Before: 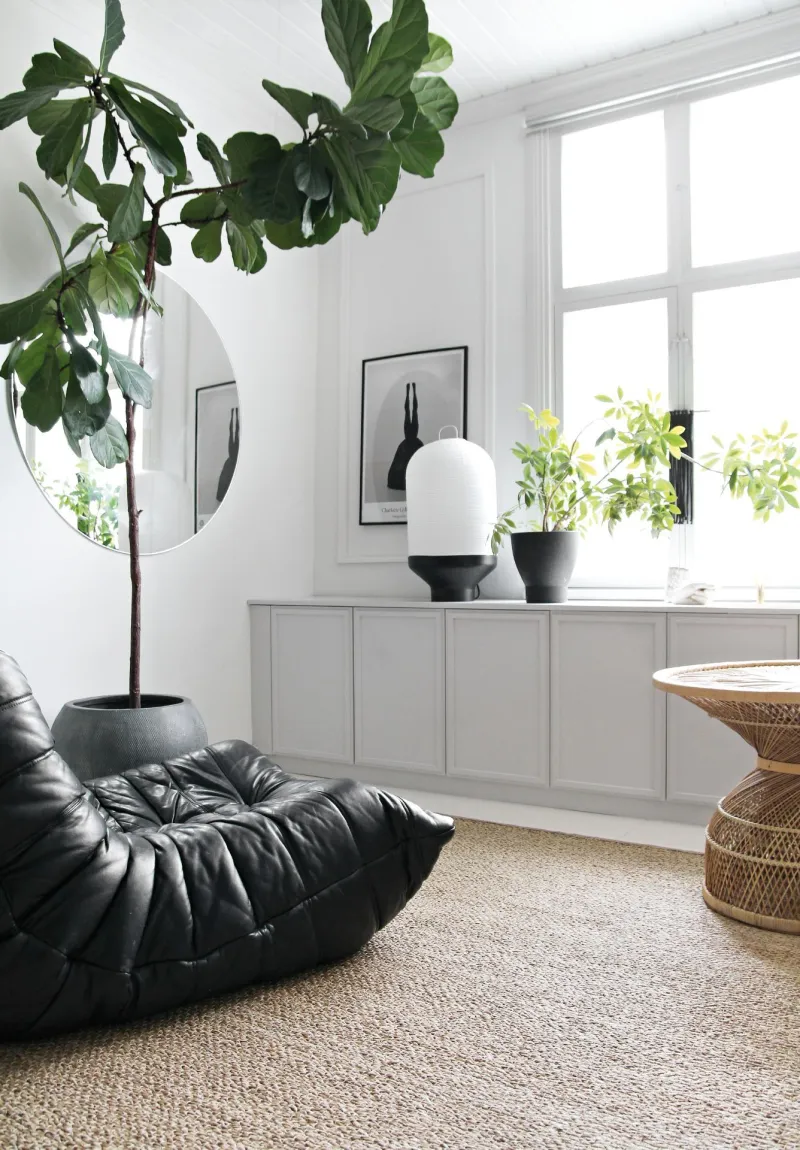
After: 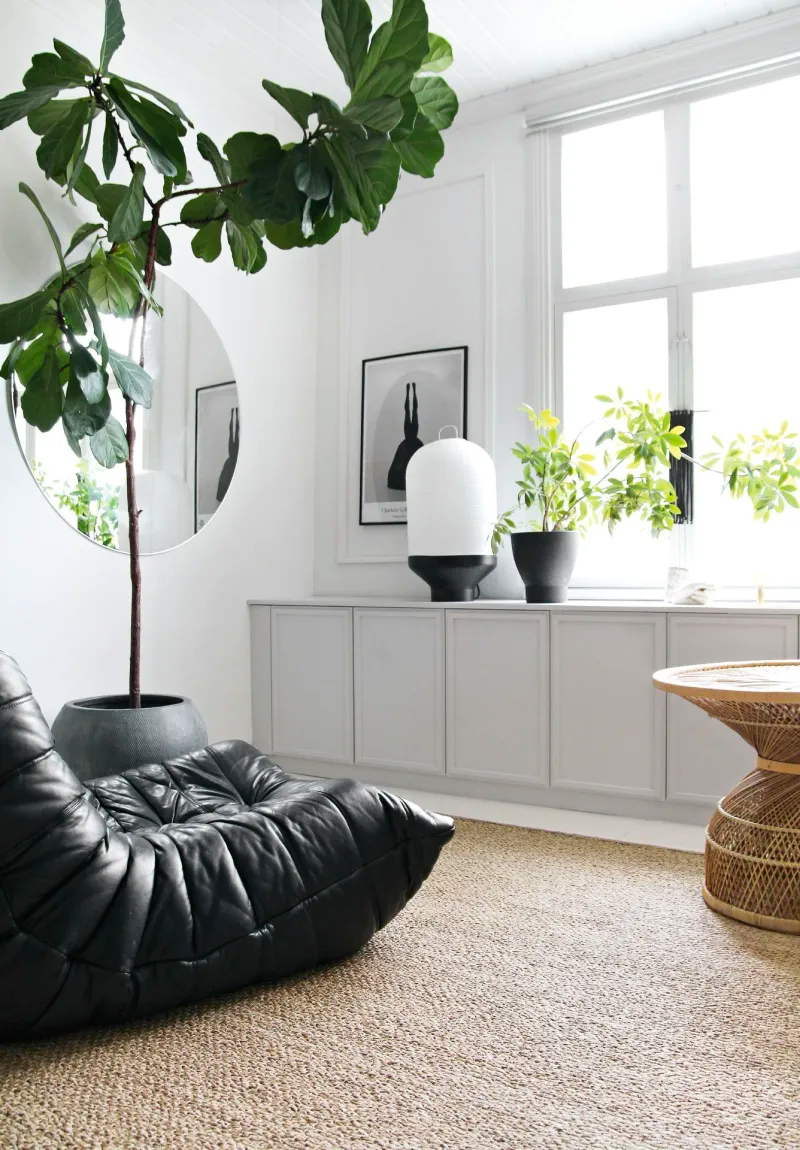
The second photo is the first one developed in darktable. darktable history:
contrast brightness saturation: contrast 0.09, saturation 0.28
levels: levels [0, 0.498, 1]
